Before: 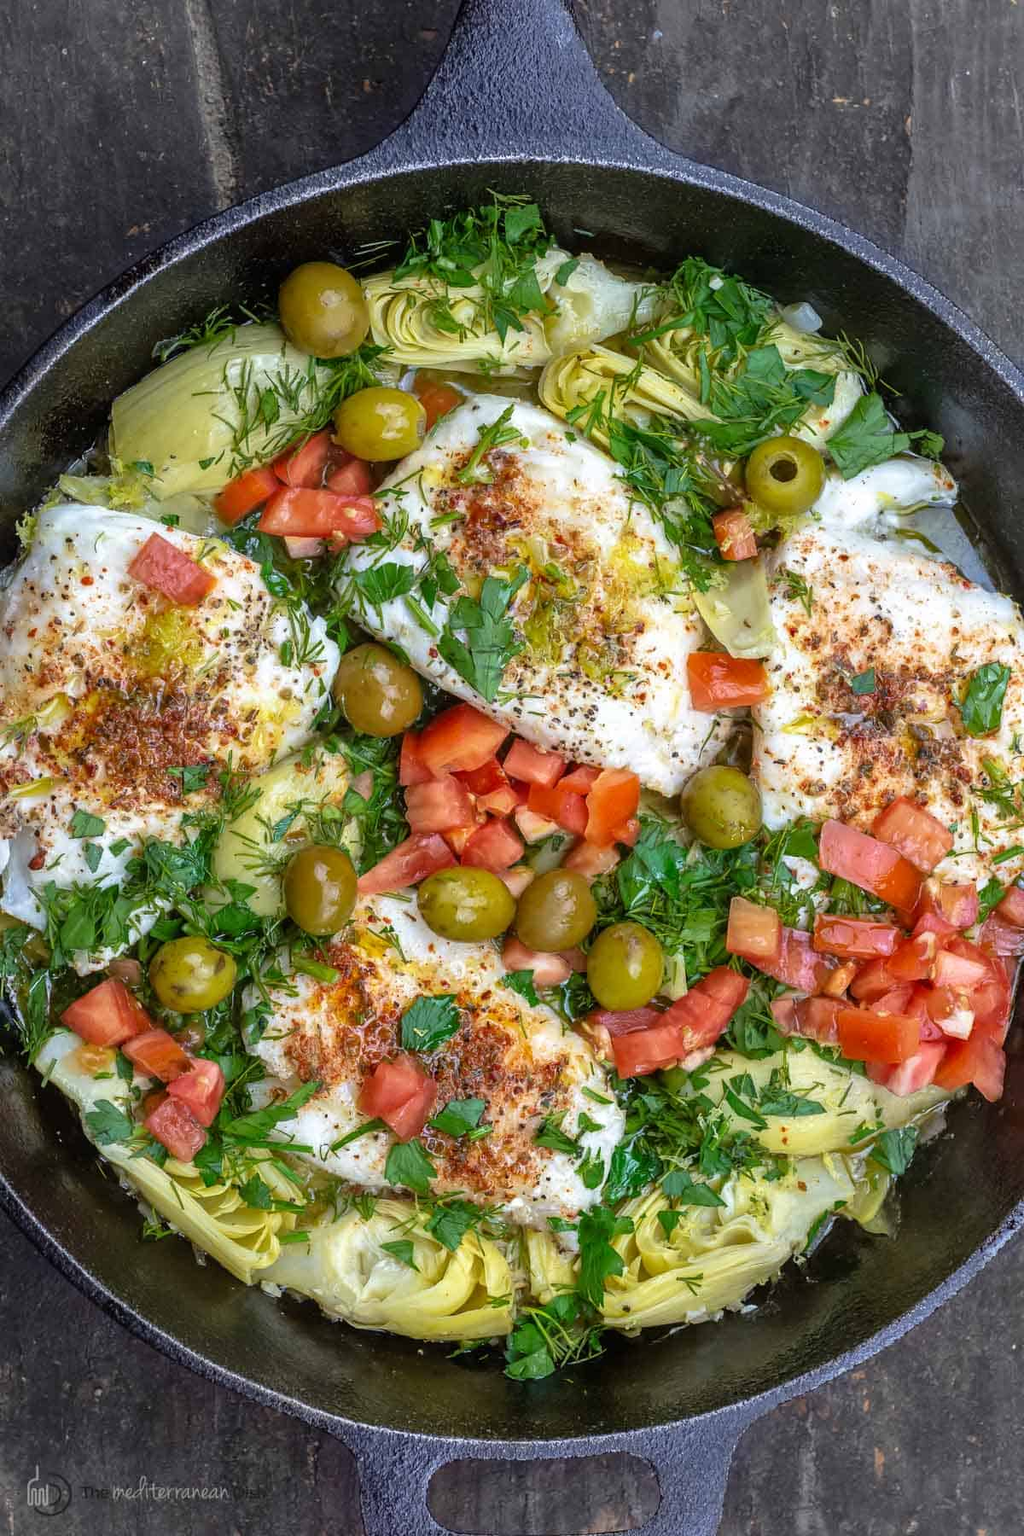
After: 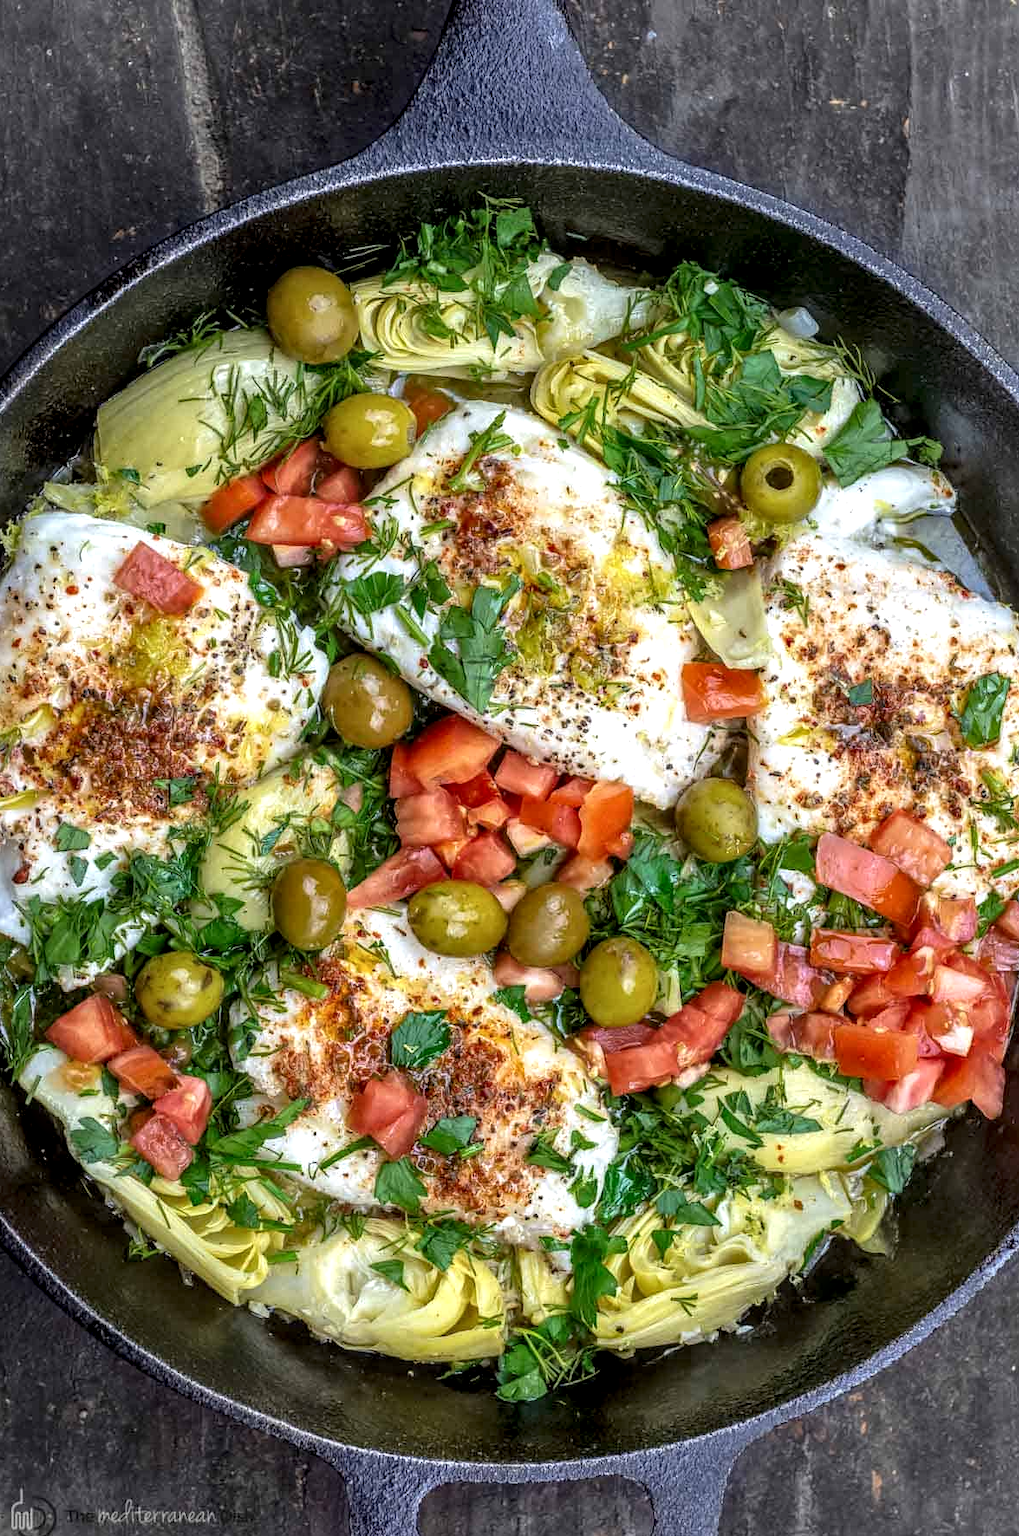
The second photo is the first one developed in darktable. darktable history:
local contrast: highlights 58%, detail 146%
exposure: compensate exposure bias true, compensate highlight preservation false
crop: left 1.664%, right 0.275%, bottom 1.501%
